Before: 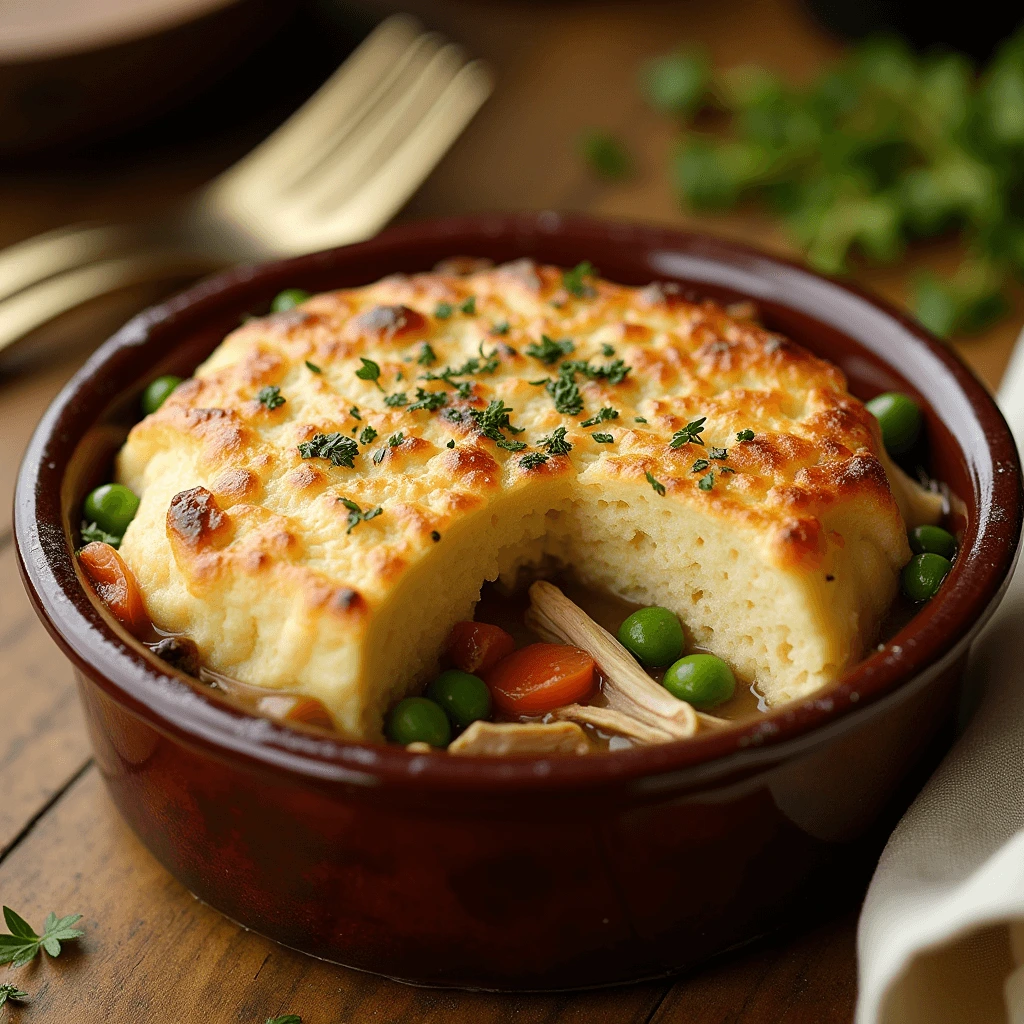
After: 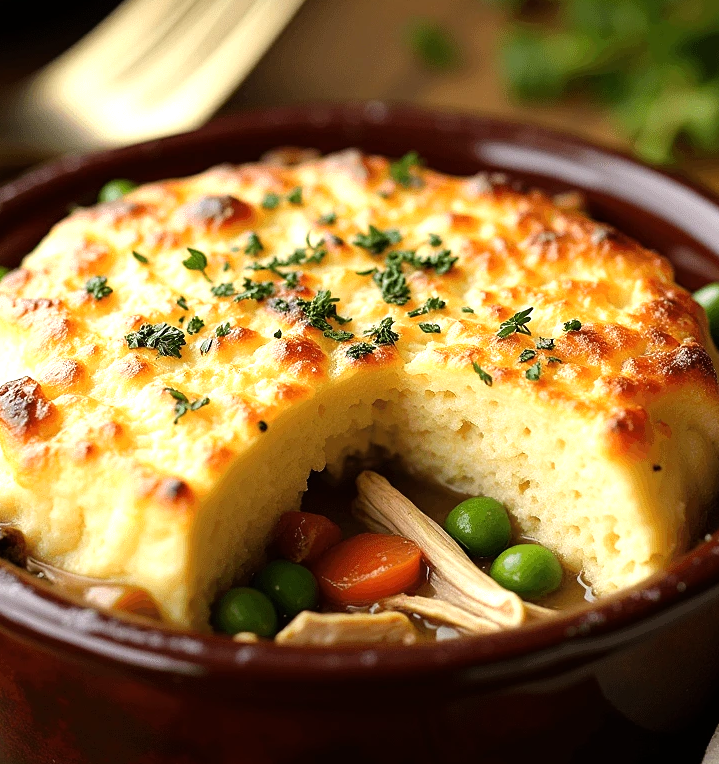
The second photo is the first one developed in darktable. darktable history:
tone equalizer: -8 EV -0.736 EV, -7 EV -0.668 EV, -6 EV -0.604 EV, -5 EV -0.369 EV, -3 EV 0.375 EV, -2 EV 0.6 EV, -1 EV 0.699 EV, +0 EV 0.736 EV
crop and rotate: left 16.925%, top 10.792%, right 12.835%, bottom 14.528%
